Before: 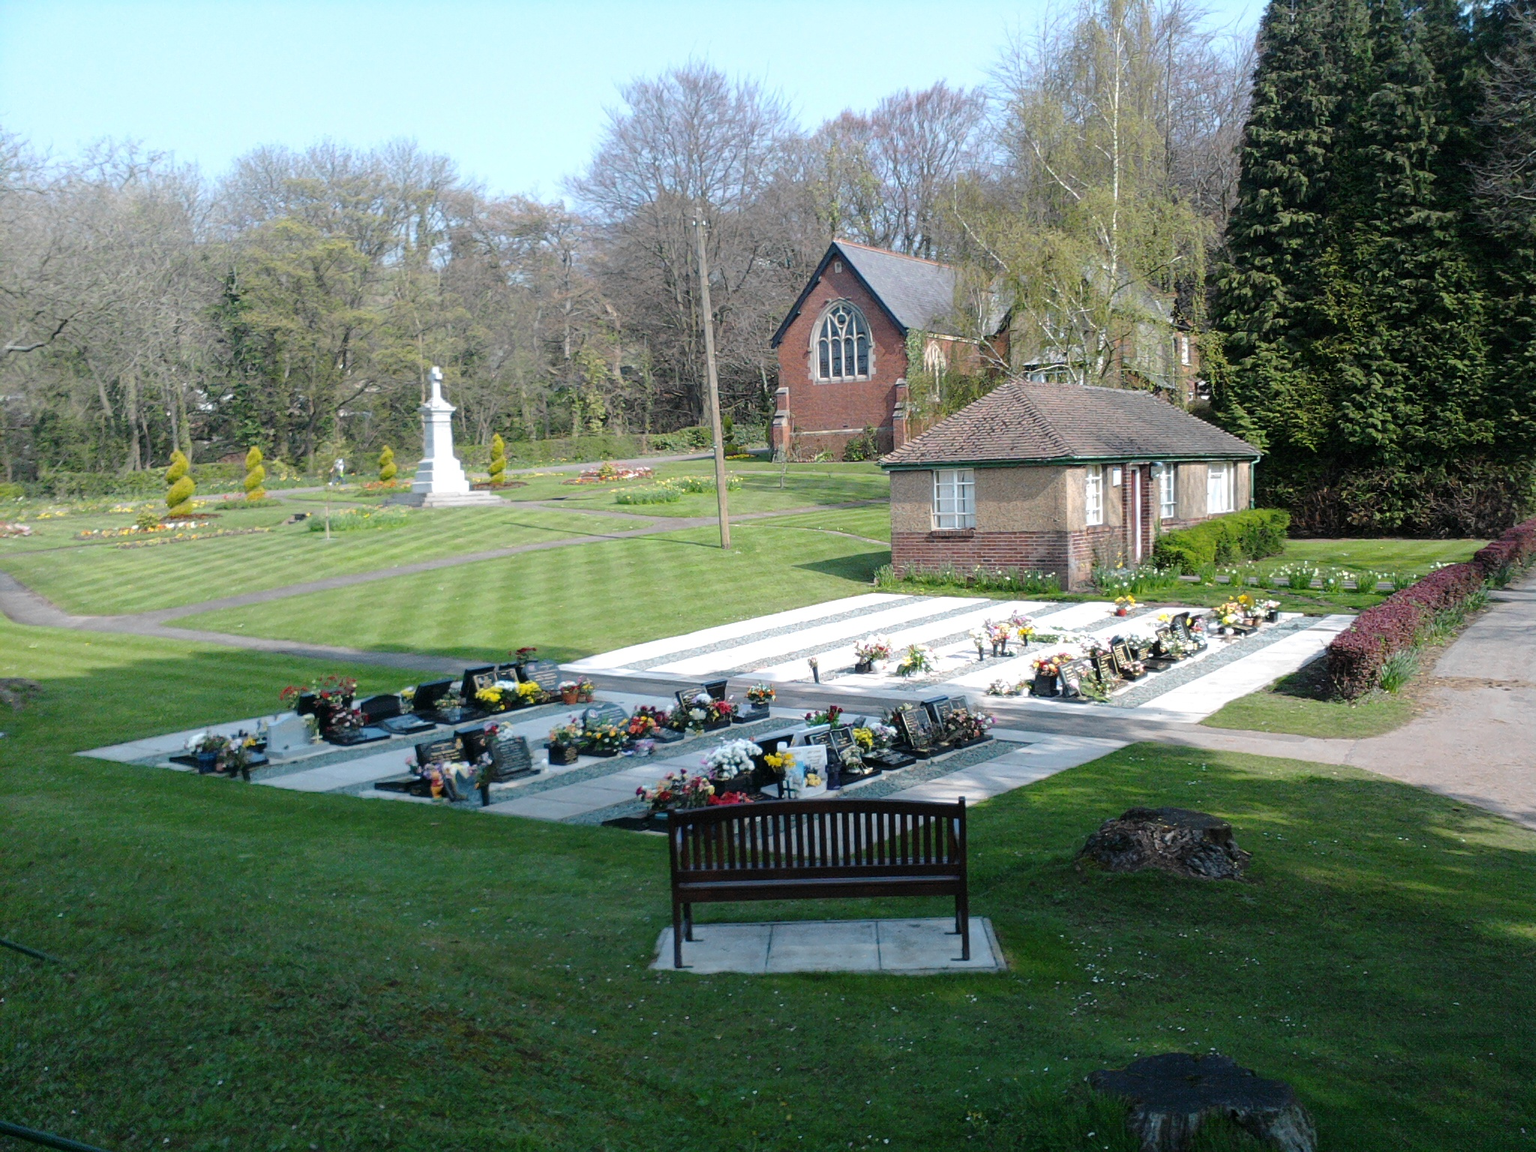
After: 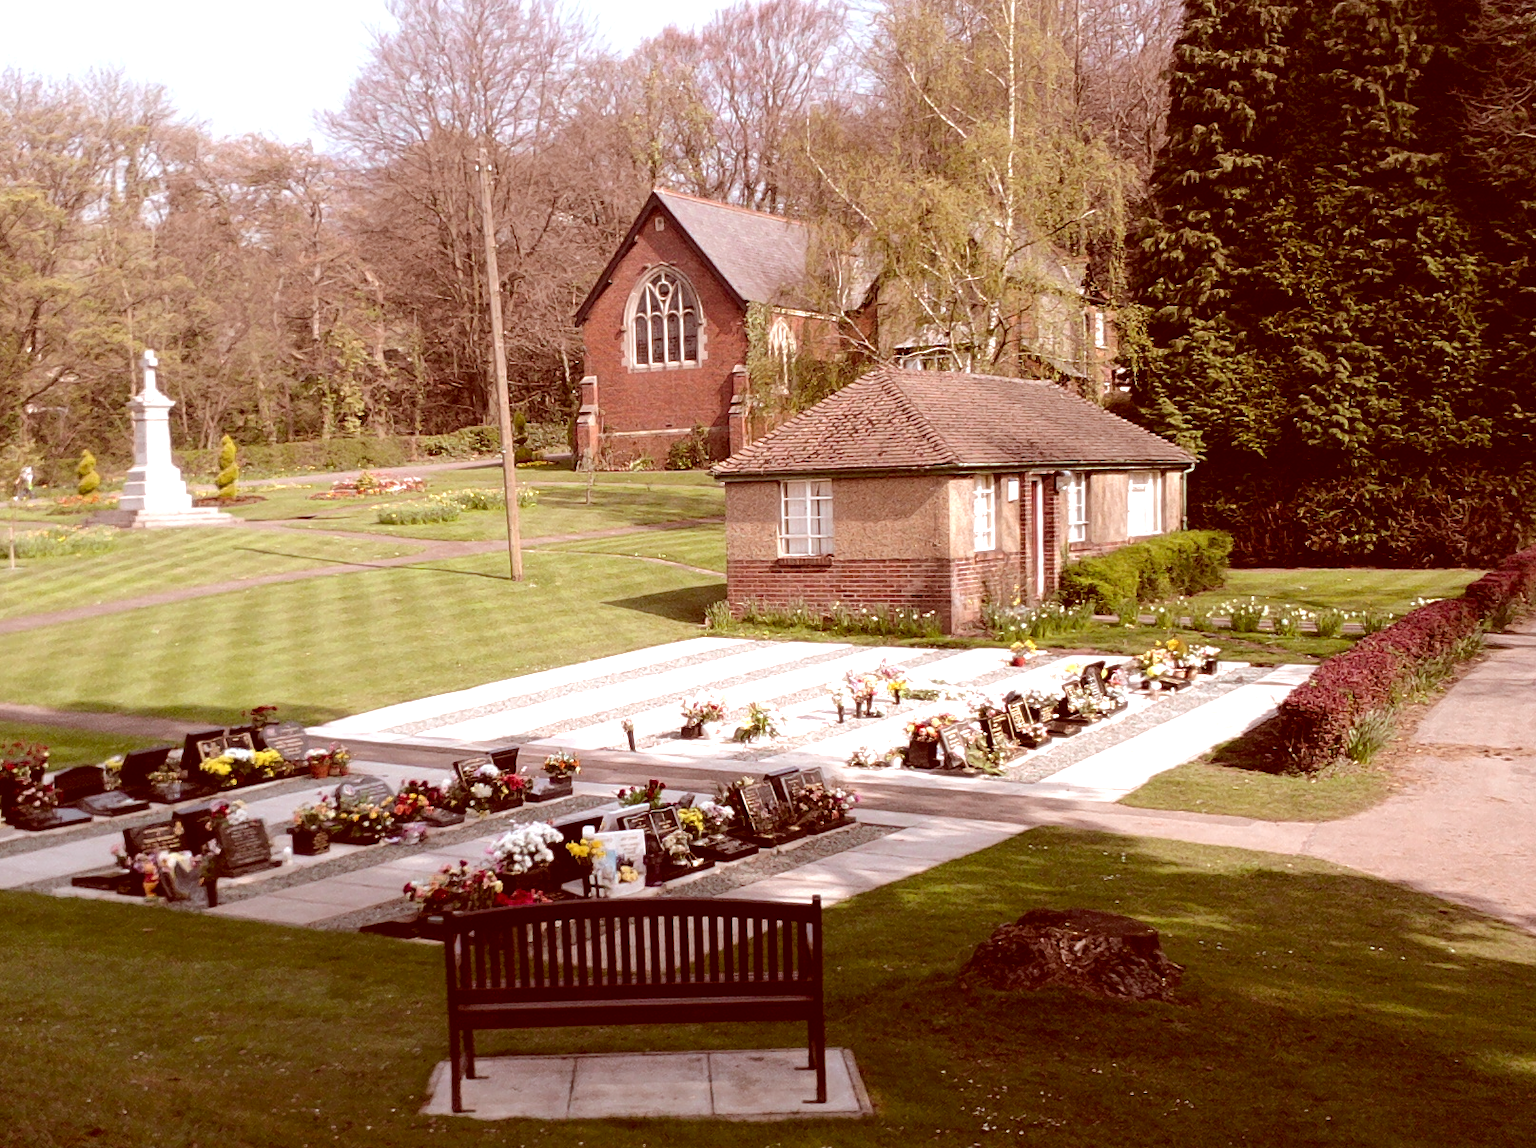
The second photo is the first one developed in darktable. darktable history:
color correction: highlights a* 9.03, highlights b* 8.71, shadows a* 40, shadows b* 40, saturation 0.8
tone equalizer: -8 EV -0.417 EV, -7 EV -0.389 EV, -6 EV -0.333 EV, -5 EV -0.222 EV, -3 EV 0.222 EV, -2 EV 0.333 EV, -1 EV 0.389 EV, +0 EV 0.417 EV, edges refinement/feathering 500, mask exposure compensation -1.57 EV, preserve details no
crop and rotate: left 20.74%, top 7.912%, right 0.375%, bottom 13.378%
